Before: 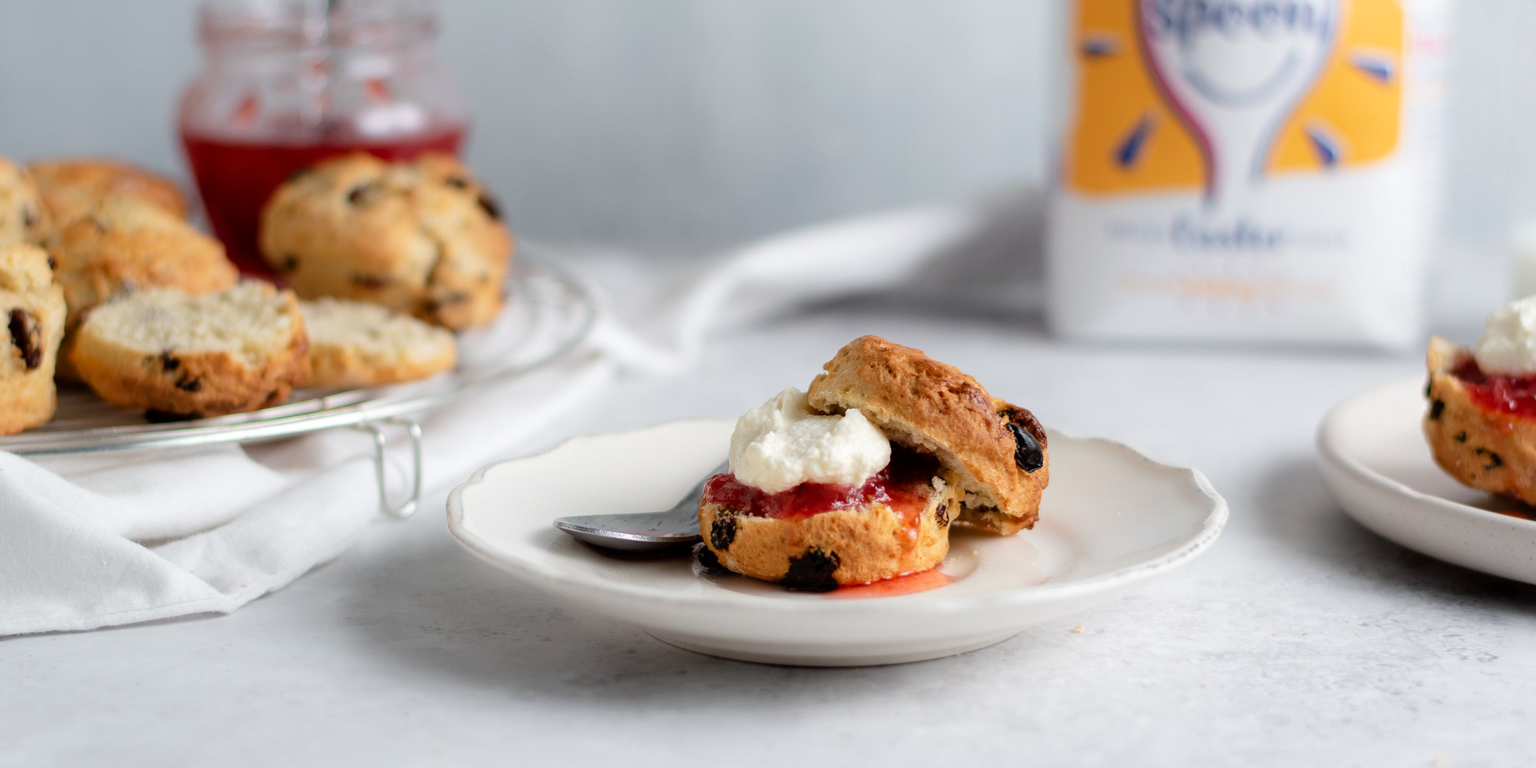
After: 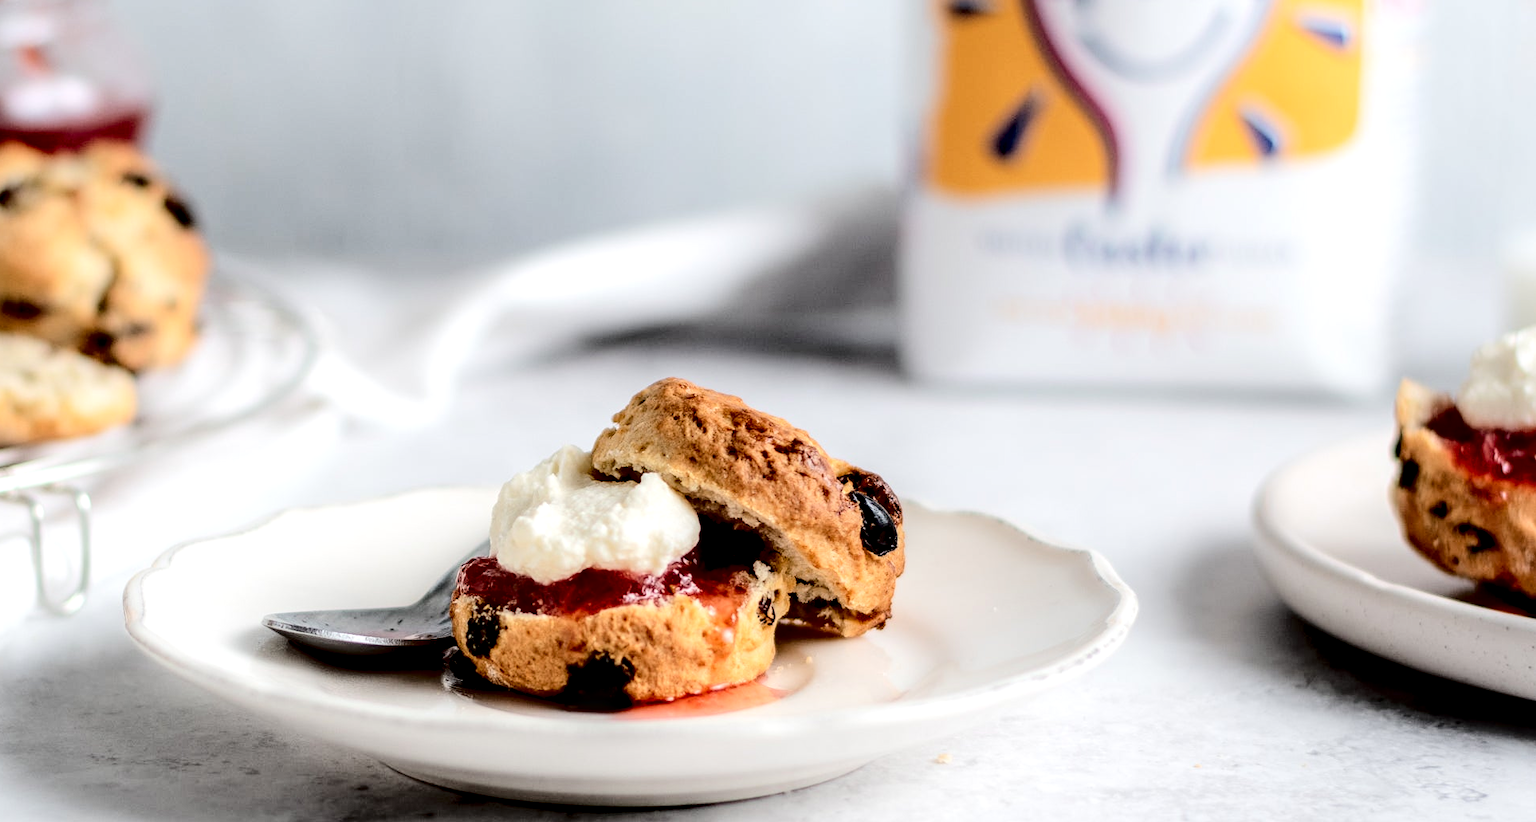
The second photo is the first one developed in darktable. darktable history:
contrast brightness saturation: contrast 0.071
crop: left 22.899%, top 5.837%, bottom 11.563%
tone curve: curves: ch0 [(0, 0) (0.003, 0.003) (0.011, 0.009) (0.025, 0.018) (0.044, 0.027) (0.069, 0.034) (0.1, 0.043) (0.136, 0.056) (0.177, 0.084) (0.224, 0.138) (0.277, 0.203) (0.335, 0.329) (0.399, 0.451) (0.468, 0.572) (0.543, 0.671) (0.623, 0.754) (0.709, 0.821) (0.801, 0.88) (0.898, 0.938) (1, 1)], color space Lab, independent channels, preserve colors none
local contrast: detail 160%
exposure: black level correction 0.005, exposure 0.015 EV, compensate highlight preservation false
